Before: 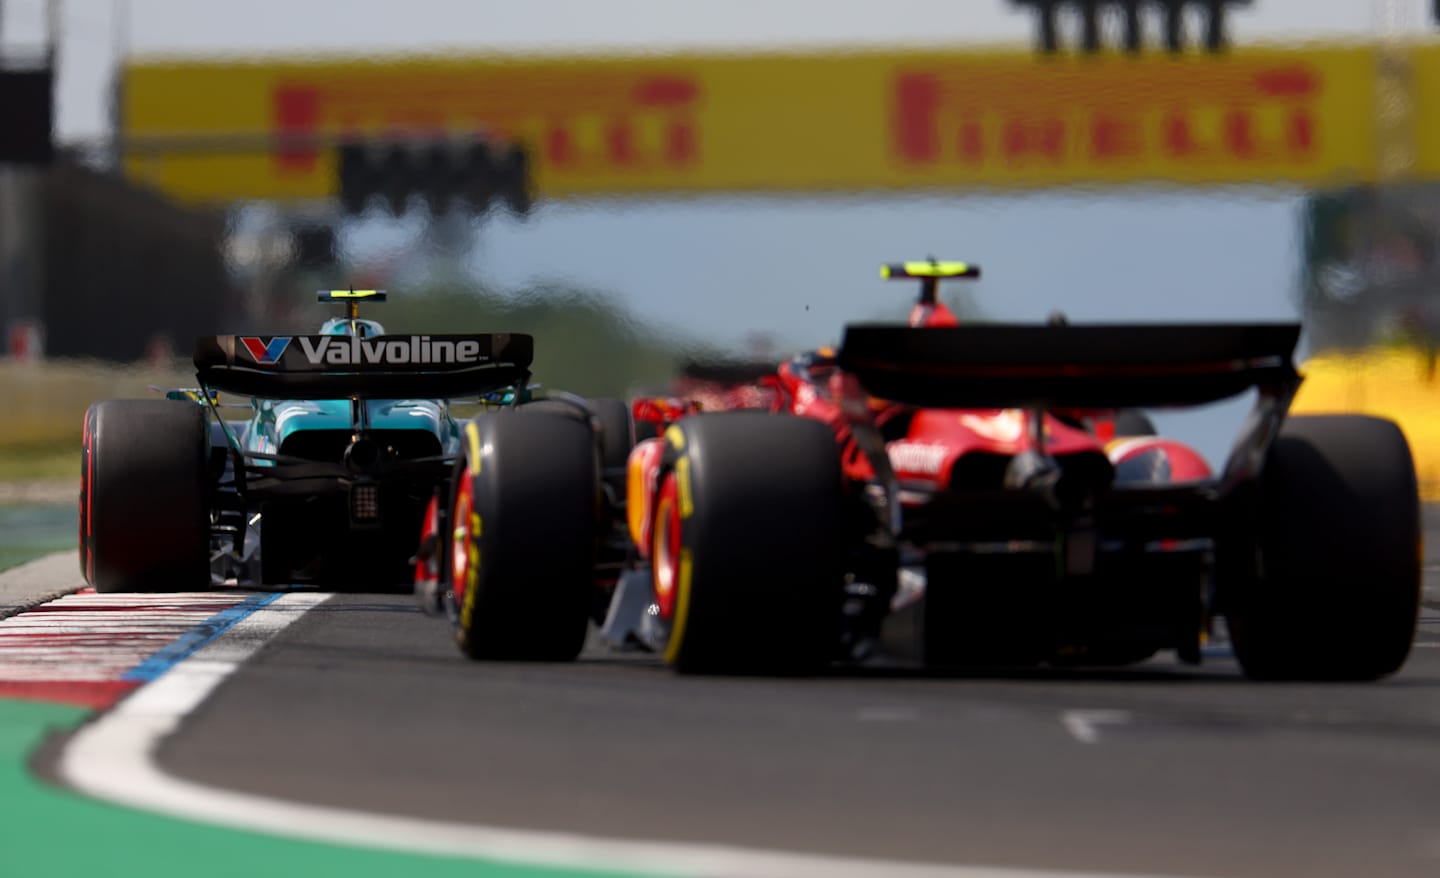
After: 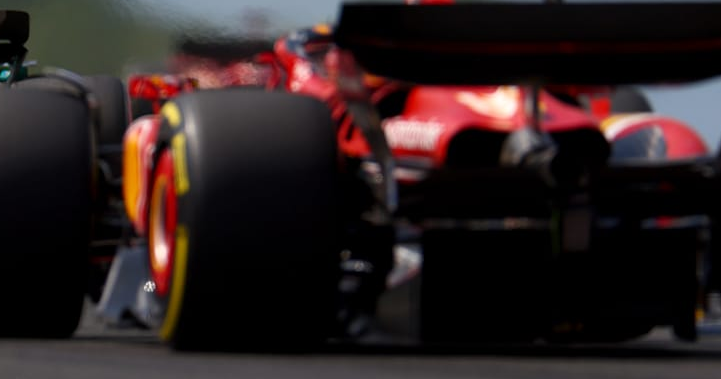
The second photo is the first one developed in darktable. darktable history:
crop: left 35.012%, top 36.796%, right 14.889%, bottom 19.958%
